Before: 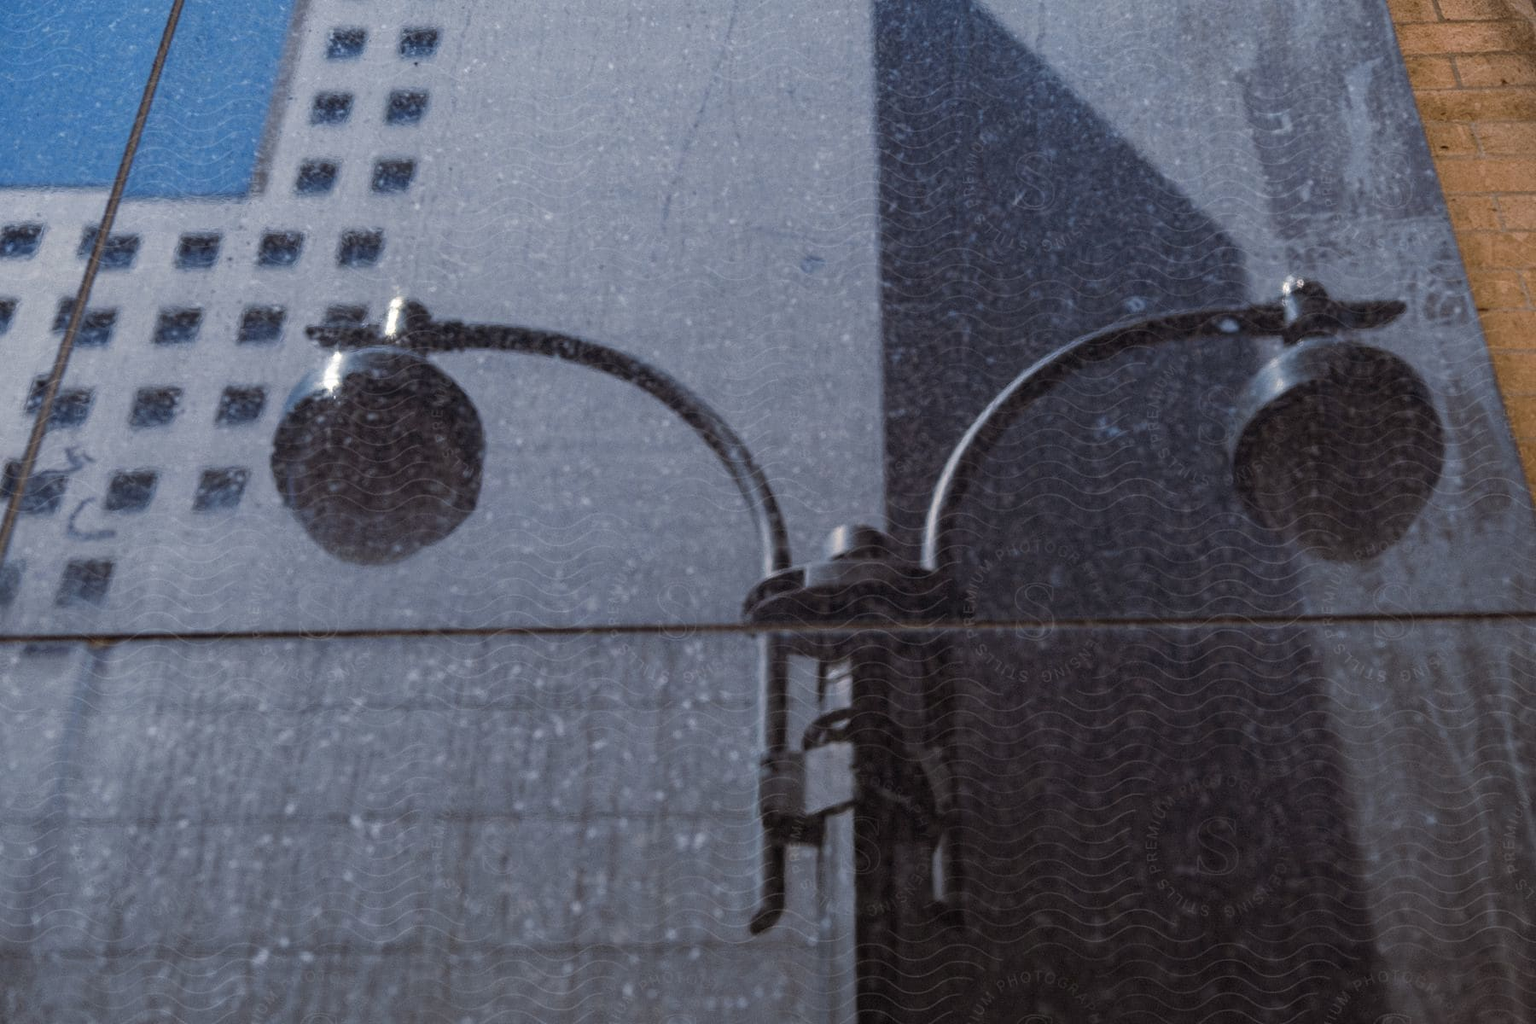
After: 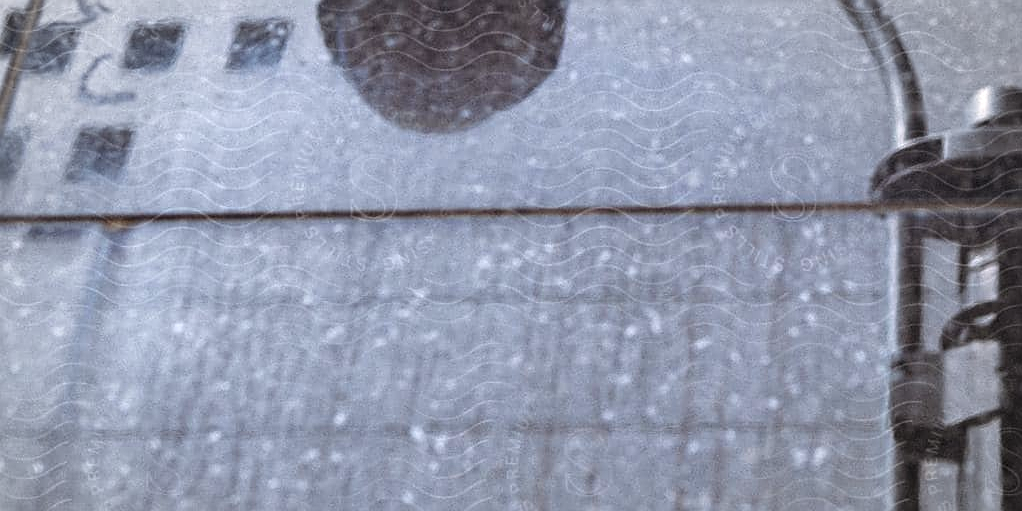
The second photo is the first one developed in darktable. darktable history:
sharpen: on, module defaults
vignetting: fall-off start 70.91%, brightness -0.168, center (-0.034, 0.142), width/height ratio 1.333
exposure: black level correction -0.002, exposure 1.111 EV, compensate exposure bias true, compensate highlight preservation false
crop: top 44.114%, right 43.167%, bottom 13.264%
